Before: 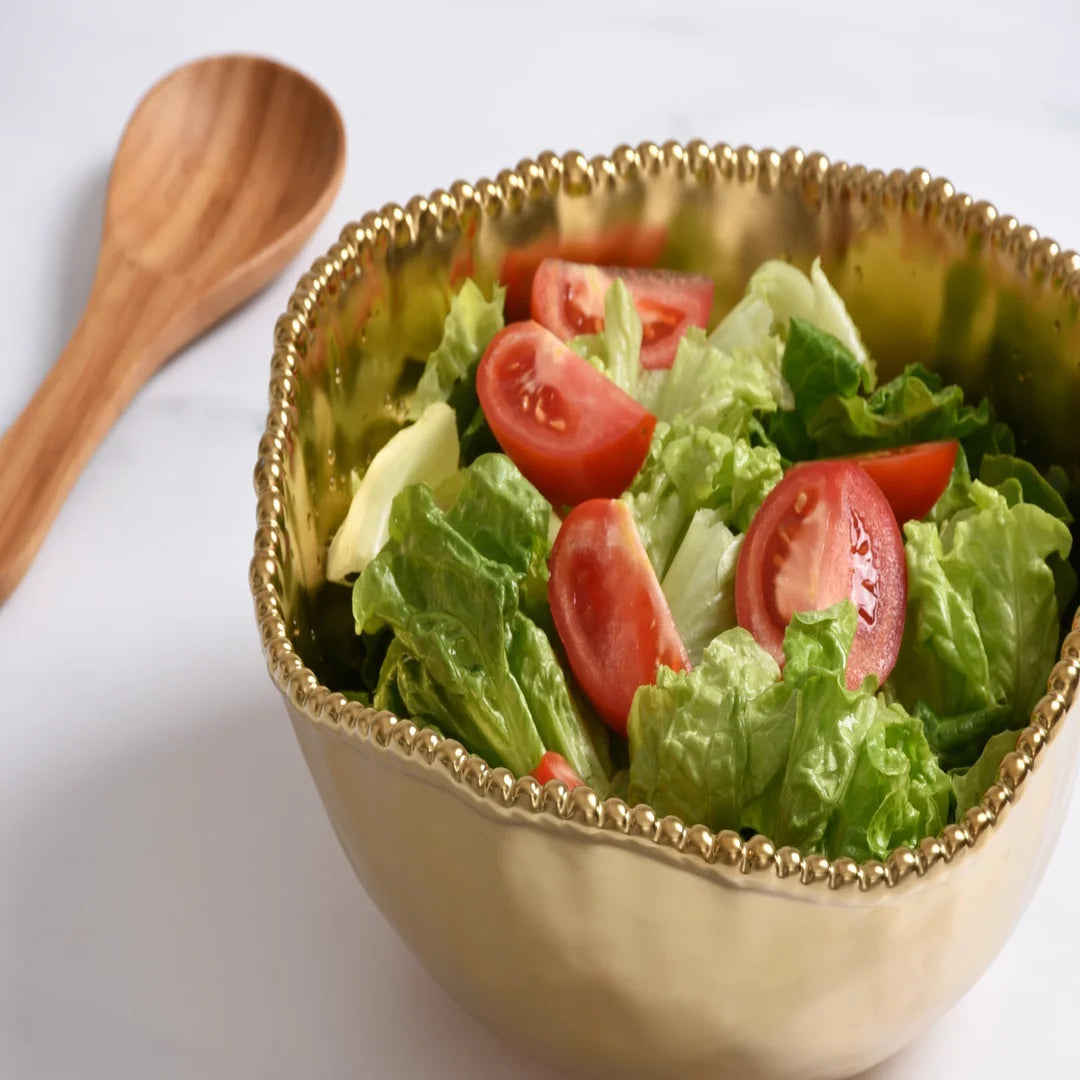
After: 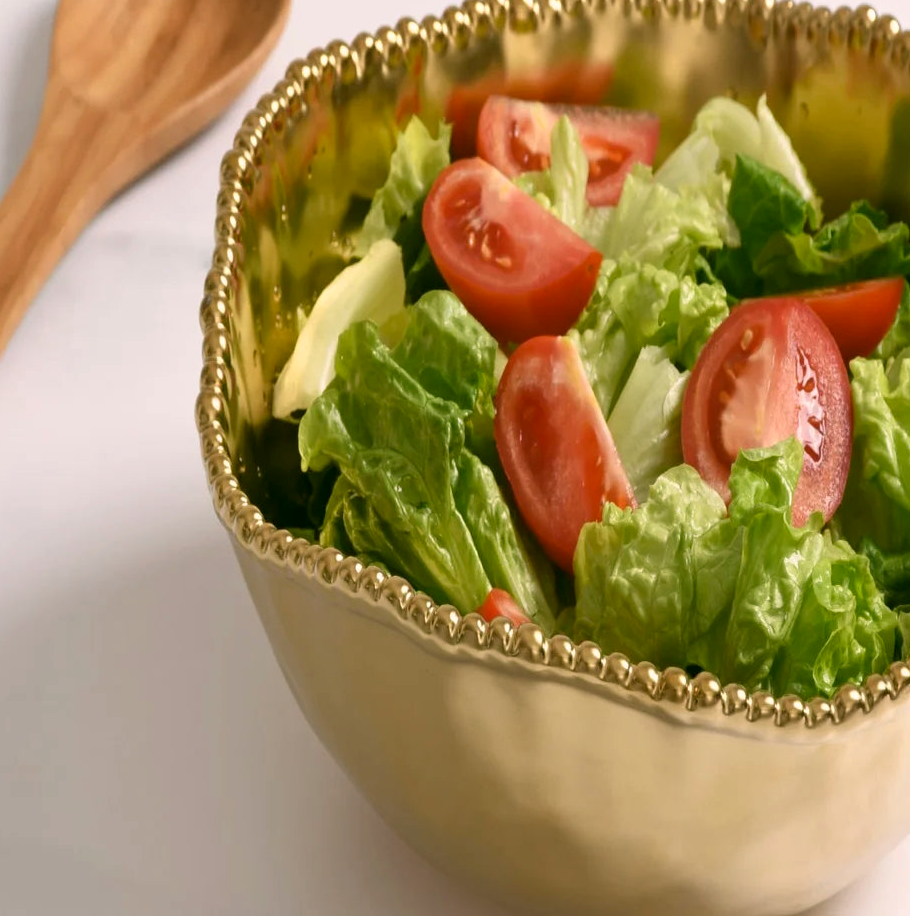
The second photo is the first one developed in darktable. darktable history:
color correction: highlights a* 4.43, highlights b* 4.96, shadows a* -6.81, shadows b* 4.81
crop and rotate: left 5.009%, top 15.167%, right 10.651%
